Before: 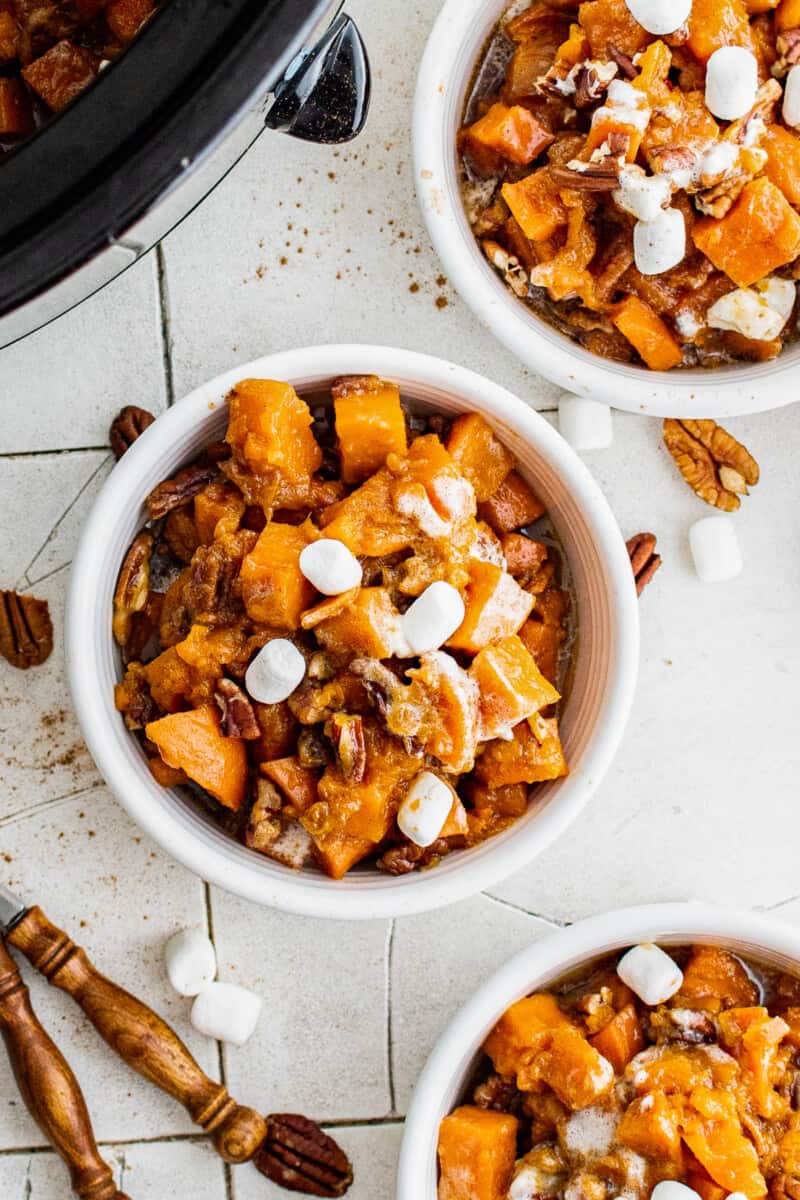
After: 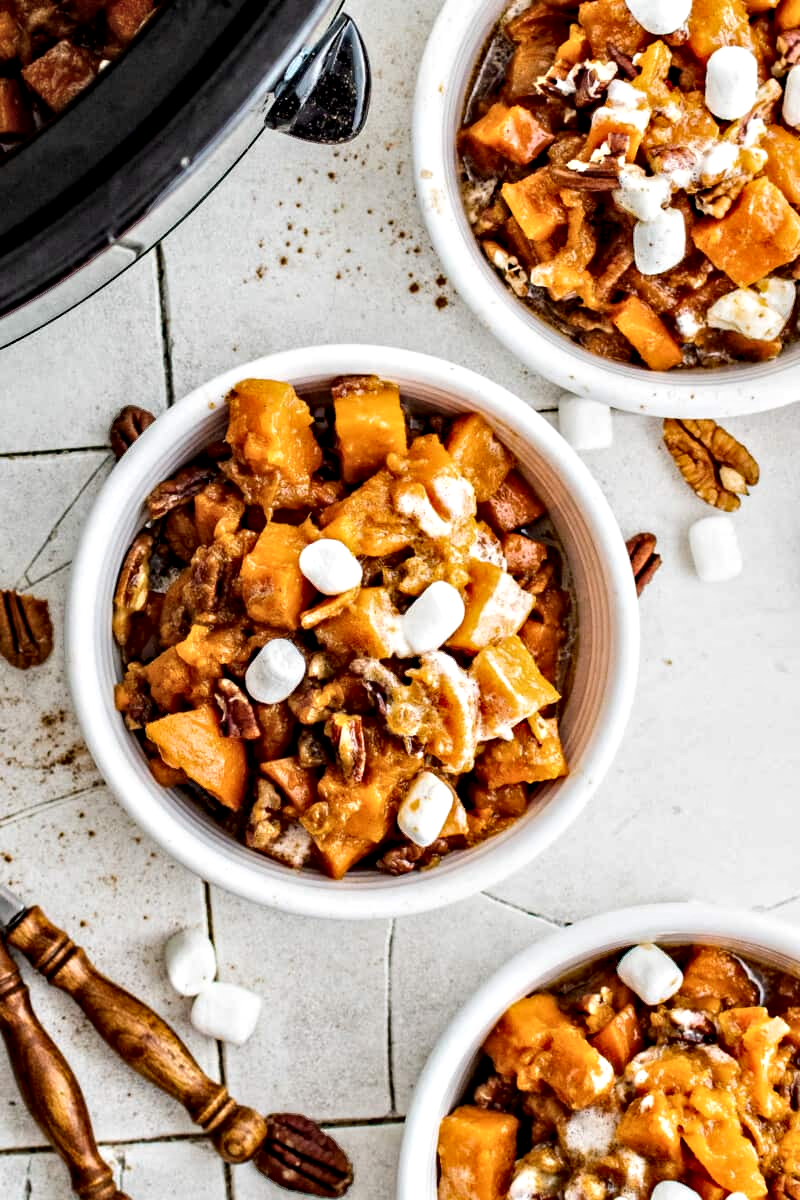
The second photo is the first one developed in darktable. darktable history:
contrast equalizer: octaves 7, y [[0.511, 0.558, 0.631, 0.632, 0.559, 0.512], [0.5 ×6], [0.507, 0.559, 0.627, 0.644, 0.647, 0.647], [0 ×6], [0 ×6]]
